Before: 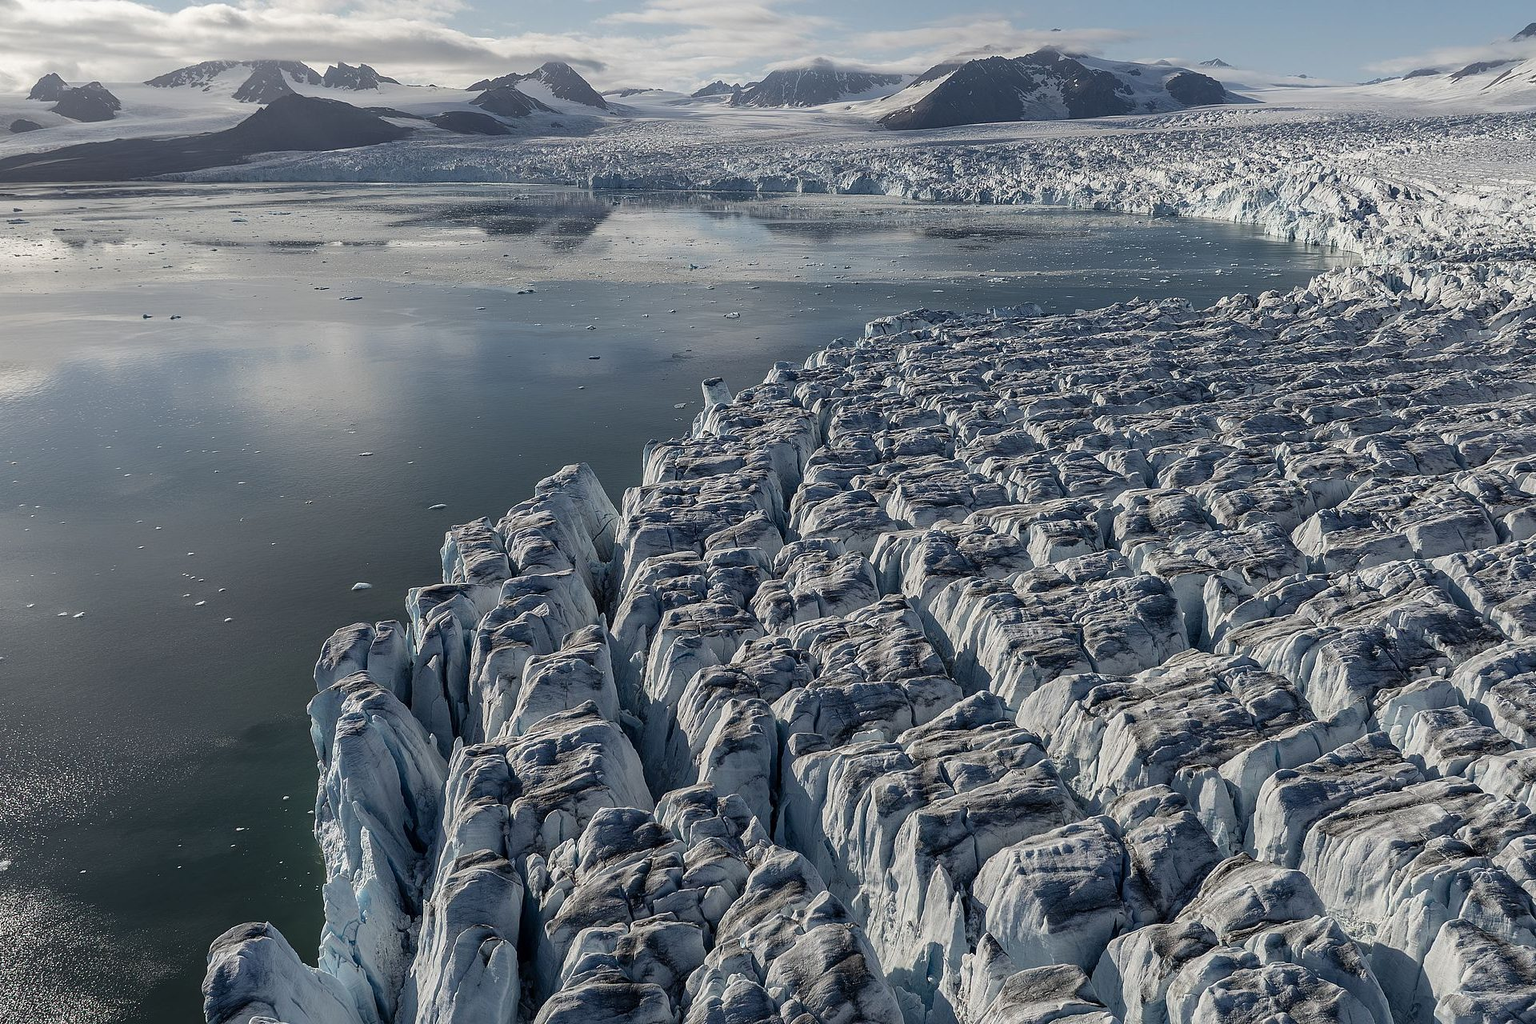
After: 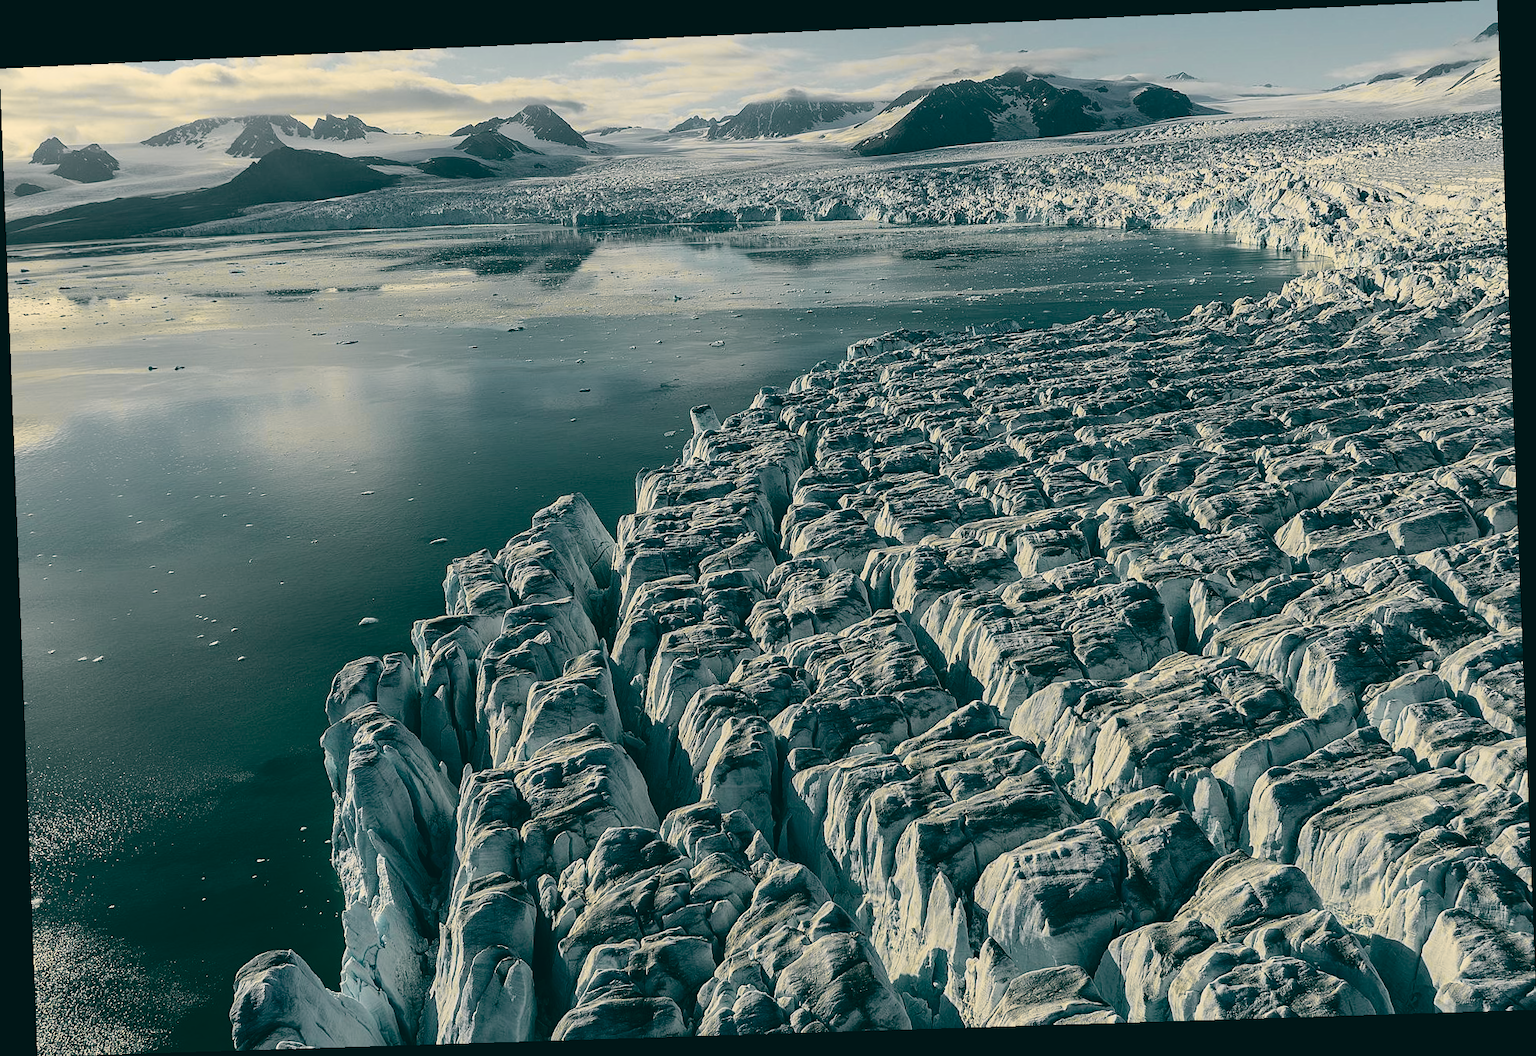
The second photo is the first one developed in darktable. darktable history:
color balance: lift [1.005, 0.99, 1.007, 1.01], gamma [1, 0.979, 1.011, 1.021], gain [0.923, 1.098, 1.025, 0.902], input saturation 90.45%, contrast 7.73%, output saturation 105.91%
exposure: exposure -0.36 EV, compensate highlight preservation false
tone curve: curves: ch0 [(0, 0.012) (0.037, 0.03) (0.123, 0.092) (0.19, 0.157) (0.269, 0.27) (0.48, 0.57) (0.595, 0.695) (0.718, 0.823) (0.855, 0.913) (1, 0.982)]; ch1 [(0, 0) (0.243, 0.245) (0.422, 0.415) (0.493, 0.495) (0.508, 0.506) (0.536, 0.542) (0.569, 0.611) (0.611, 0.662) (0.769, 0.807) (1, 1)]; ch2 [(0, 0) (0.249, 0.216) (0.349, 0.321) (0.424, 0.442) (0.476, 0.483) (0.498, 0.499) (0.517, 0.519) (0.532, 0.56) (0.569, 0.624) (0.614, 0.667) (0.706, 0.757) (0.808, 0.809) (0.991, 0.968)], color space Lab, independent channels, preserve colors none
rotate and perspective: rotation -2.22°, lens shift (horizontal) -0.022, automatic cropping off
white balance: emerald 1
